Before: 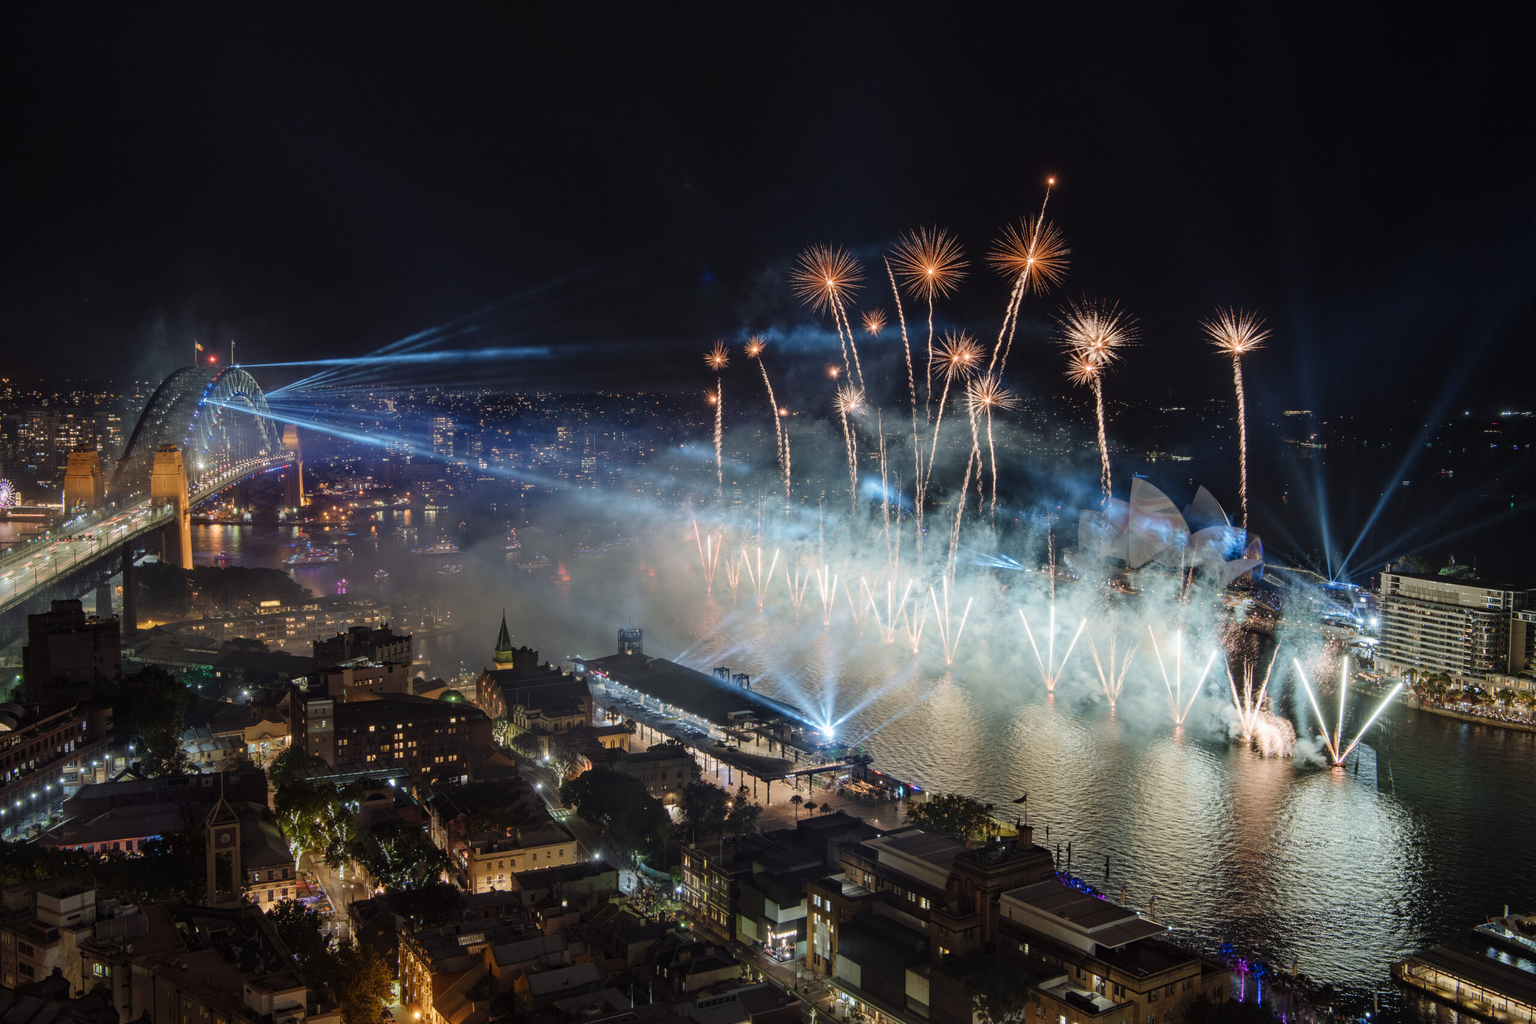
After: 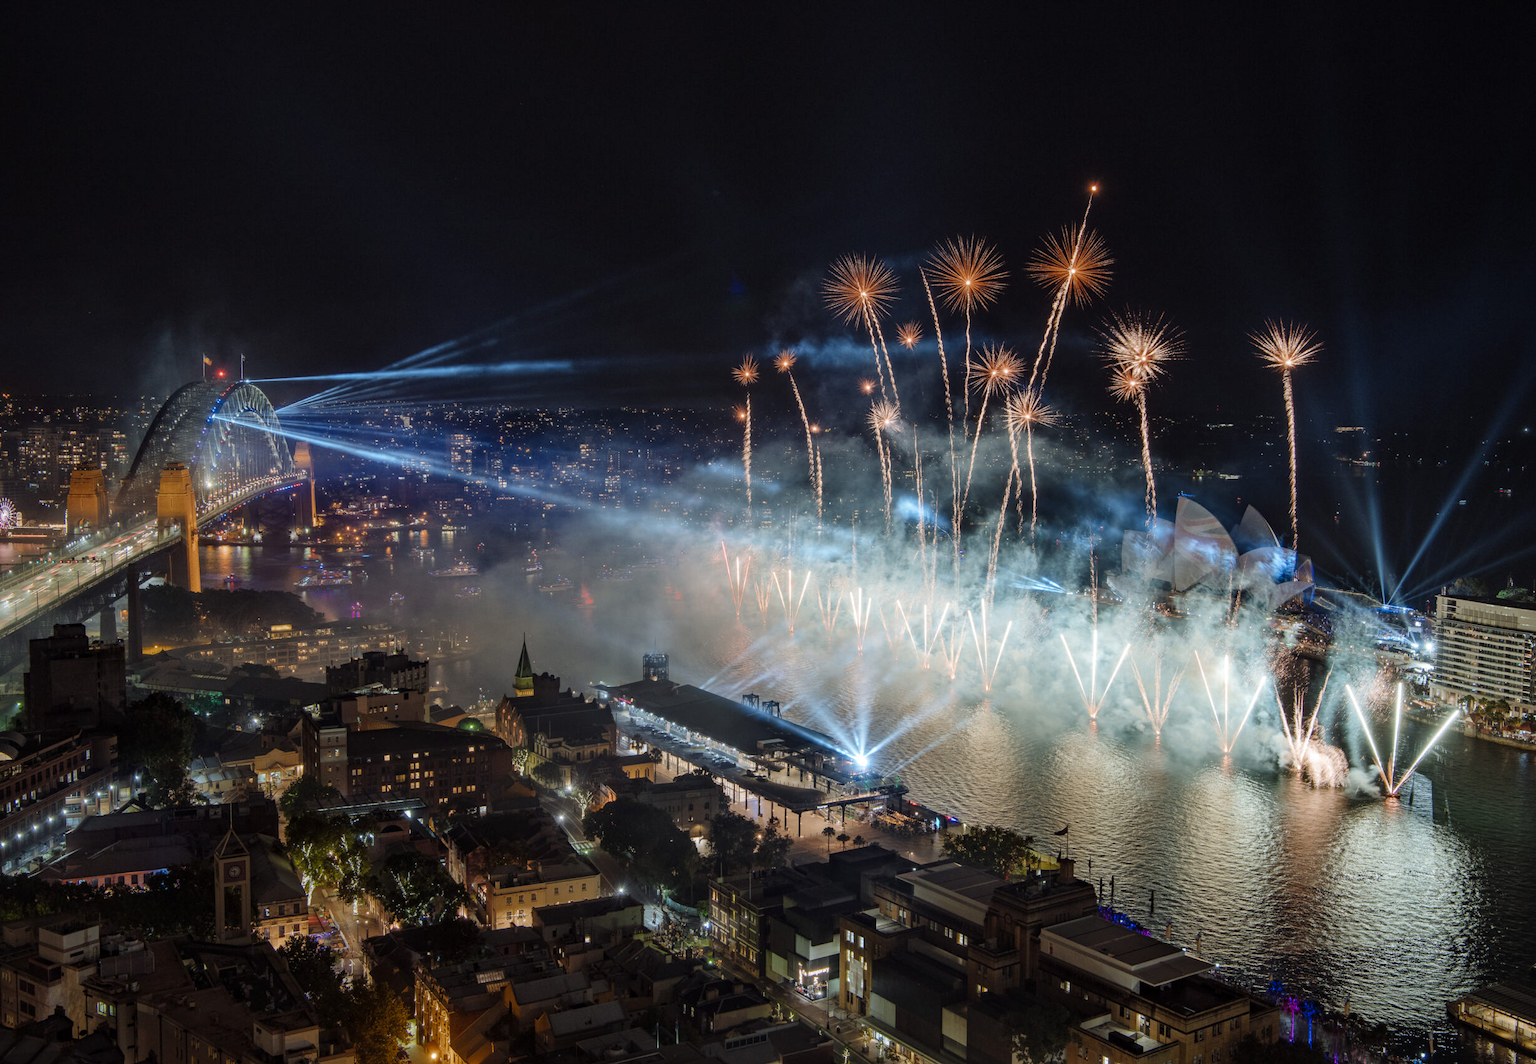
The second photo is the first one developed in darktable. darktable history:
crop: right 3.865%, bottom 0.019%
color zones: curves: ch0 [(0.27, 0.396) (0.563, 0.504) (0.75, 0.5) (0.787, 0.307)]
local contrast: mode bilateral grid, contrast 19, coarseness 51, detail 119%, midtone range 0.2
